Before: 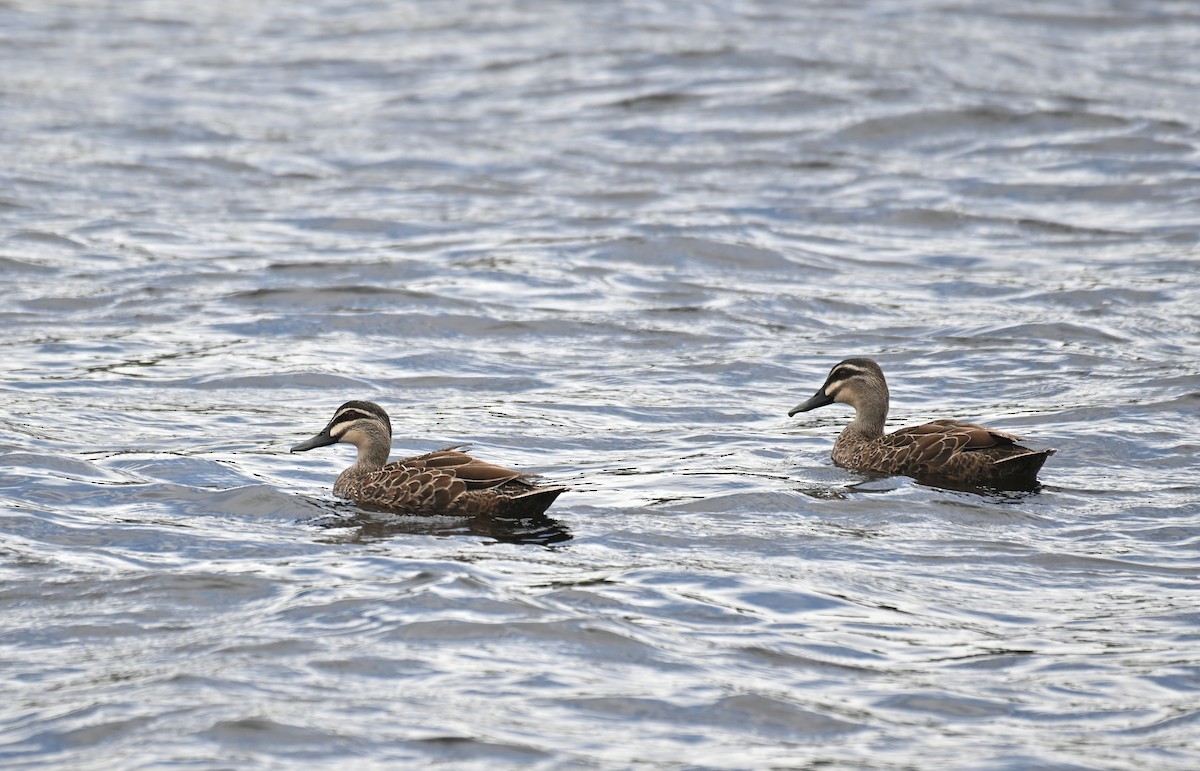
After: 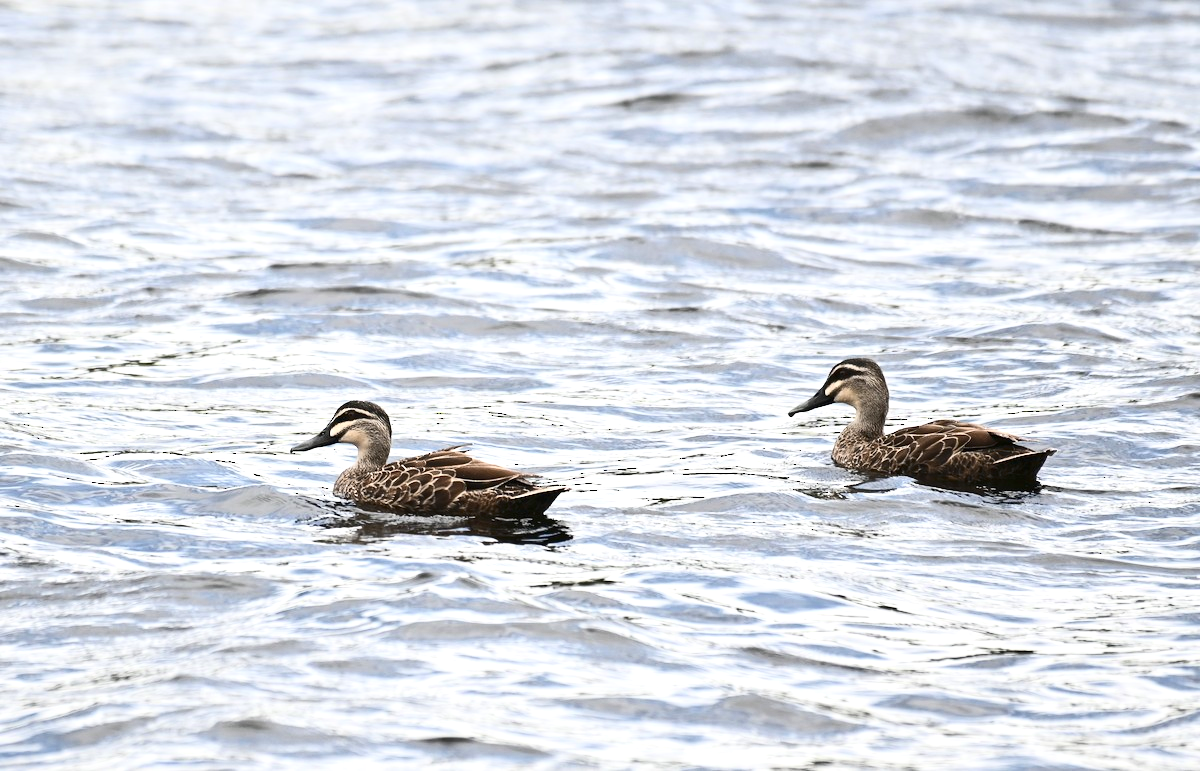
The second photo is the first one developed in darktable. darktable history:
exposure: black level correction 0.001, exposure 0.499 EV, compensate exposure bias true, compensate highlight preservation false
contrast brightness saturation: contrast 0.287
